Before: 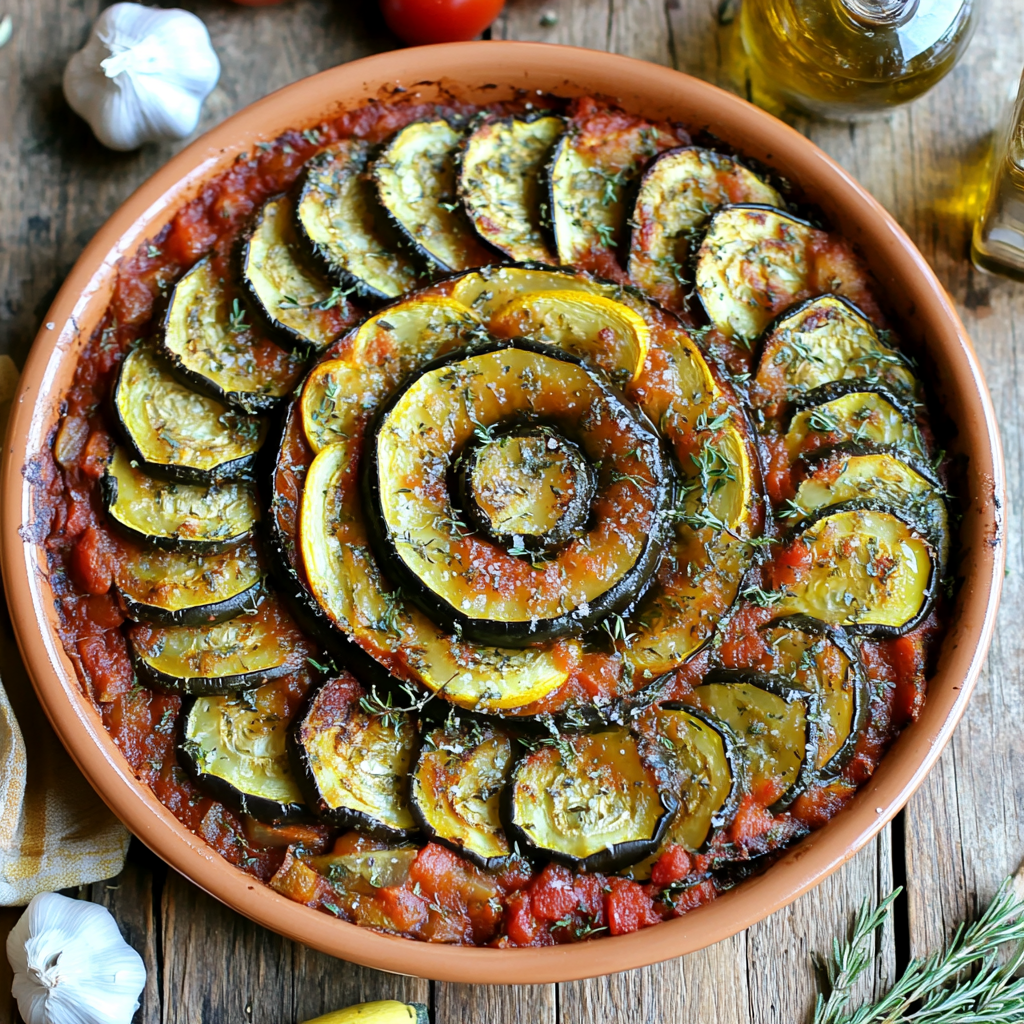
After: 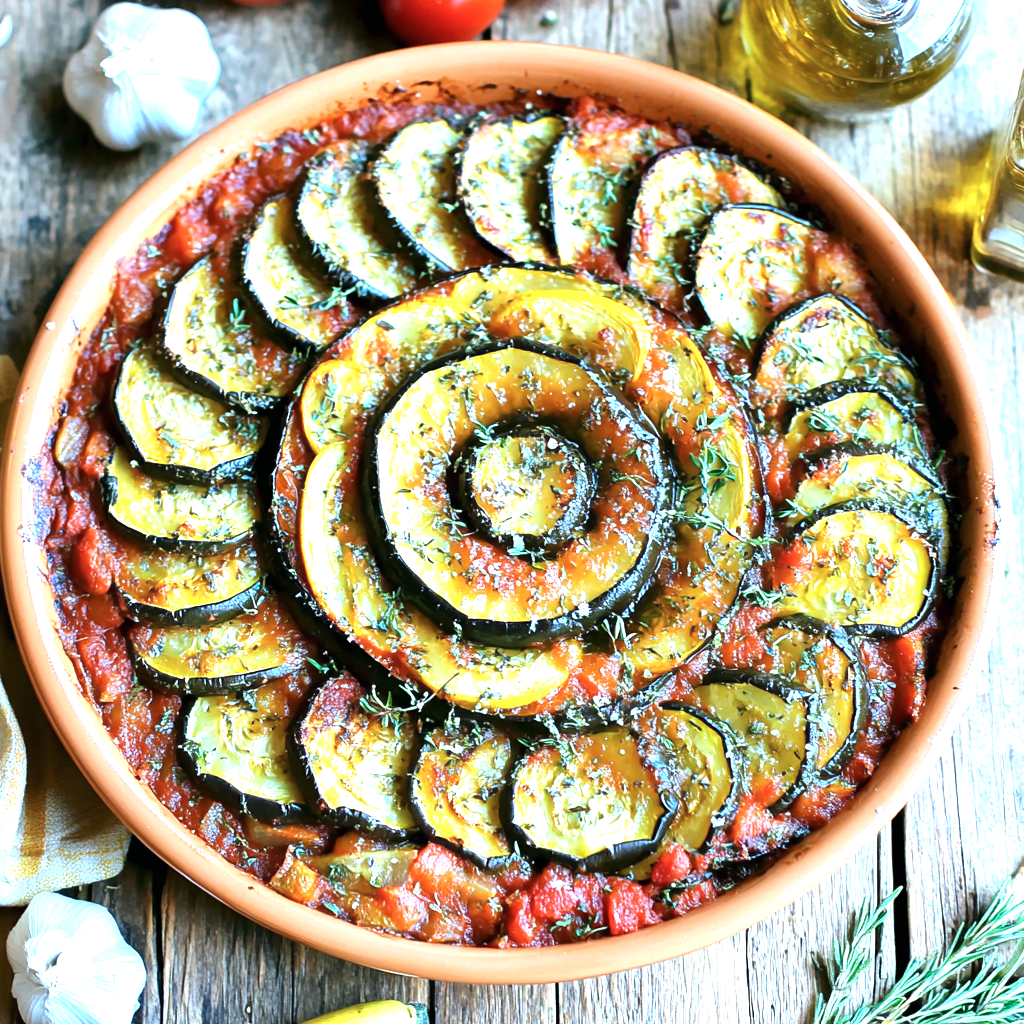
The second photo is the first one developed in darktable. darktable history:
color calibration: illuminant Planckian (black body), x 0.378, y 0.375, temperature 4065 K
exposure: black level correction 0, exposure 1.2 EV, compensate exposure bias true, compensate highlight preservation false
